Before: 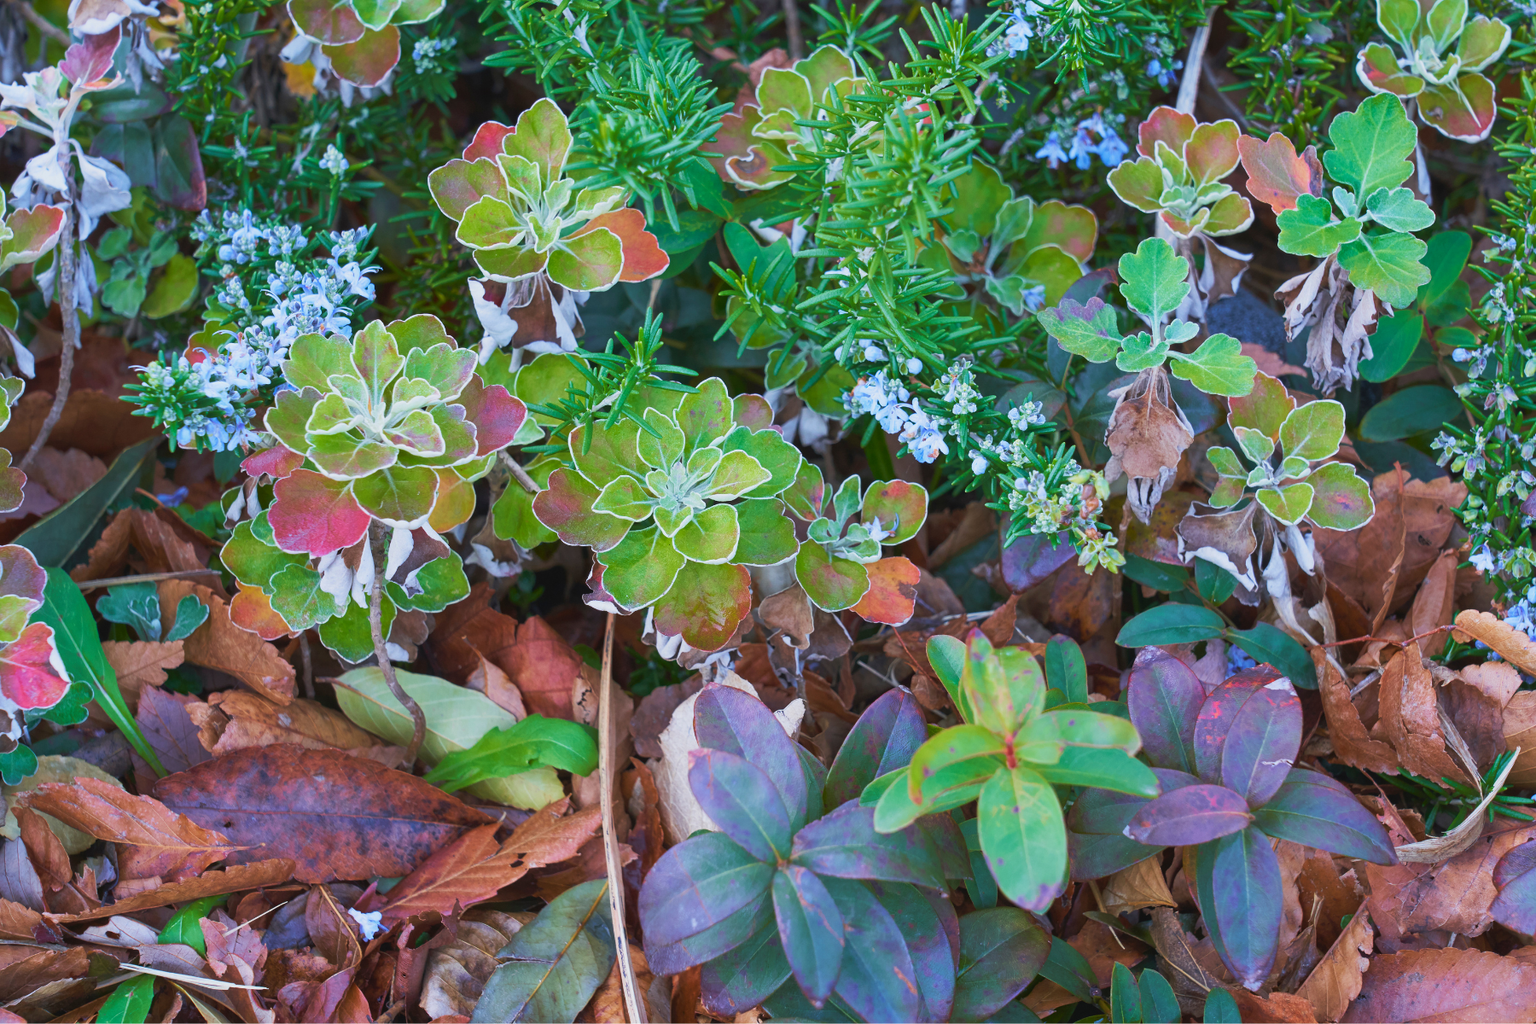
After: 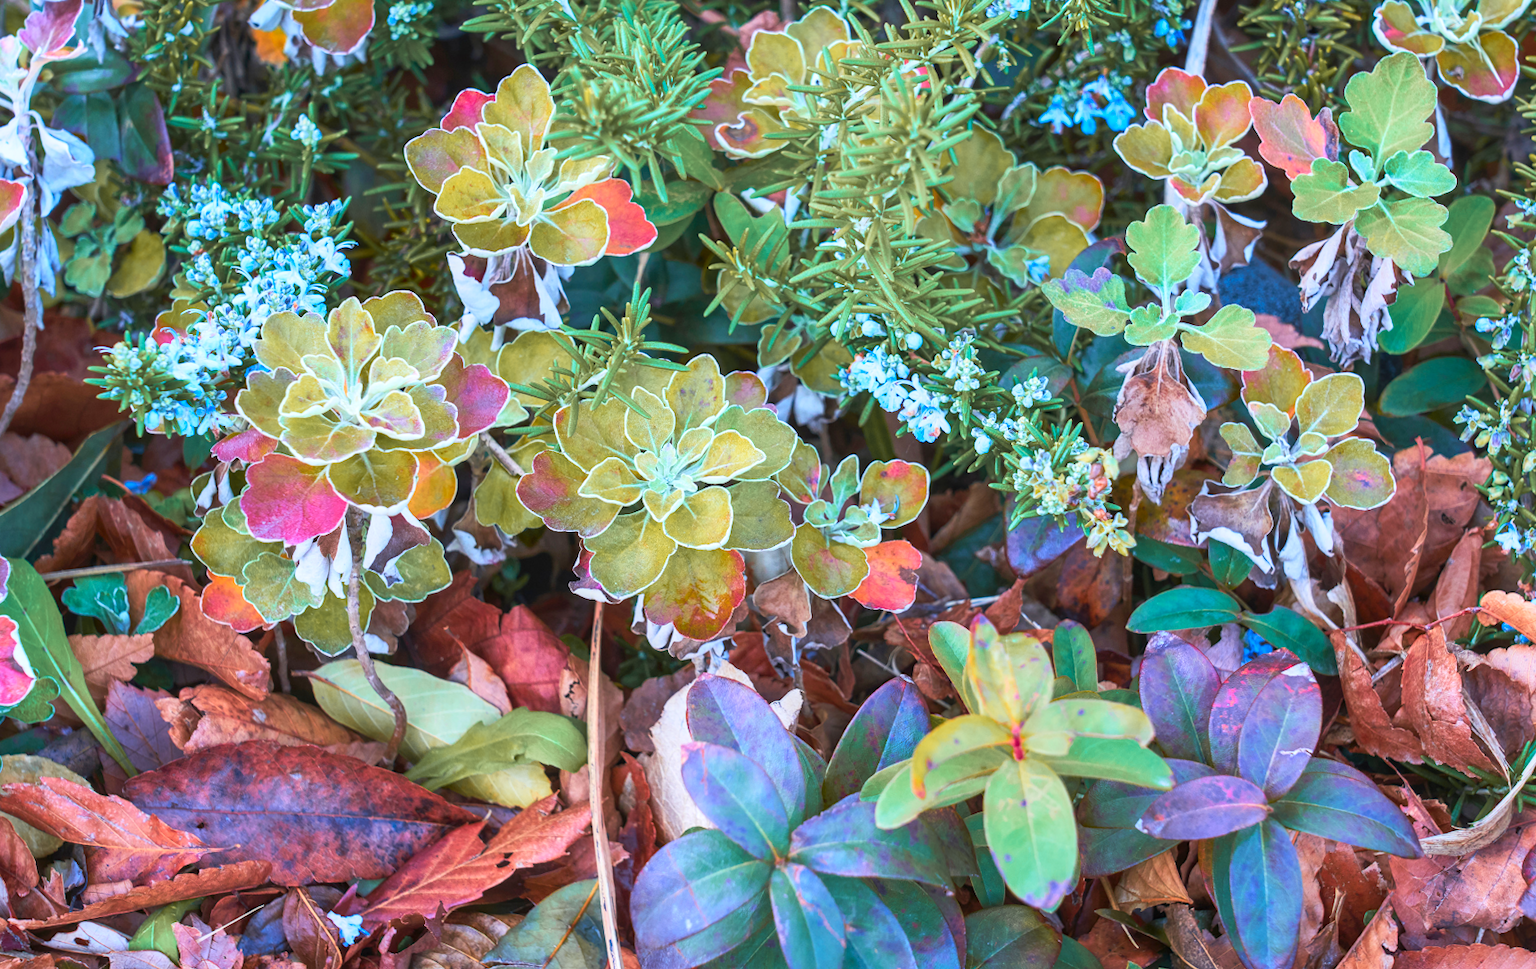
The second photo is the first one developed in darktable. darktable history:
crop: left 1.964%, top 3.251%, right 1.122%, bottom 4.933%
tone equalizer: on, module defaults
color zones: curves: ch1 [(0.263, 0.53) (0.376, 0.287) (0.487, 0.512) (0.748, 0.547) (1, 0.513)]; ch2 [(0.262, 0.45) (0.751, 0.477)], mix 31.98%
local contrast: on, module defaults
contrast brightness saturation: contrast 0.2, brightness 0.16, saturation 0.22
rotate and perspective: rotation -0.45°, automatic cropping original format, crop left 0.008, crop right 0.992, crop top 0.012, crop bottom 0.988
